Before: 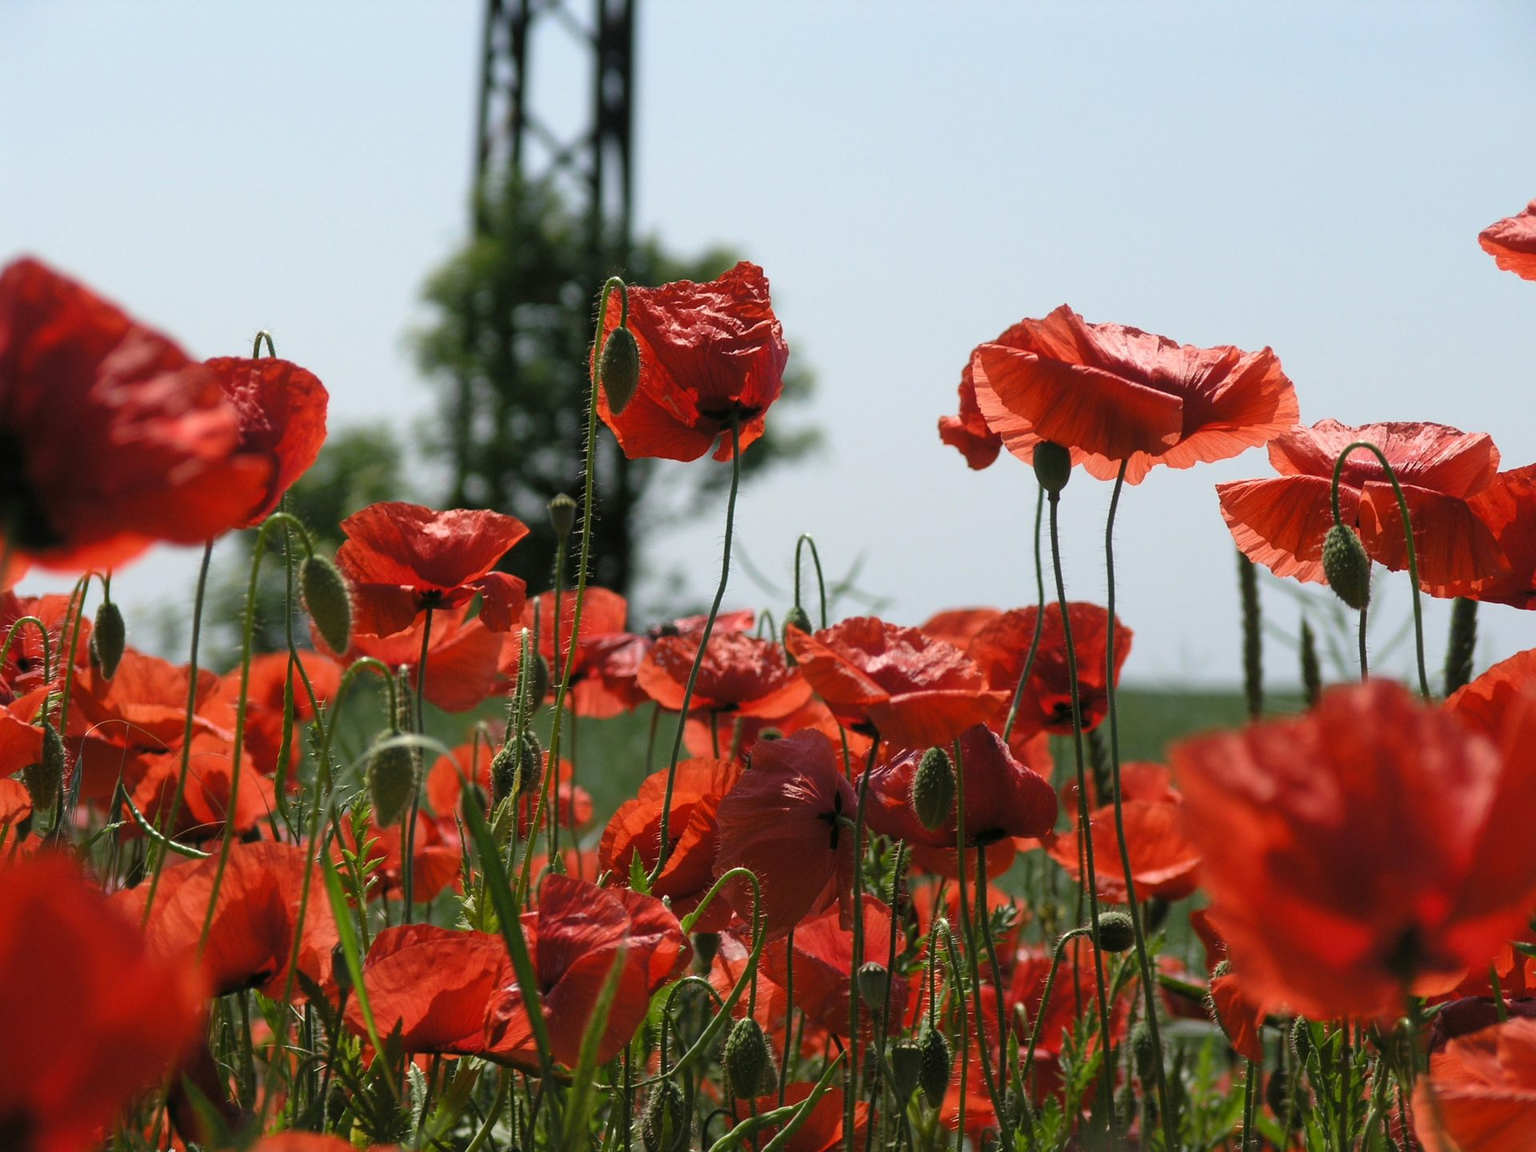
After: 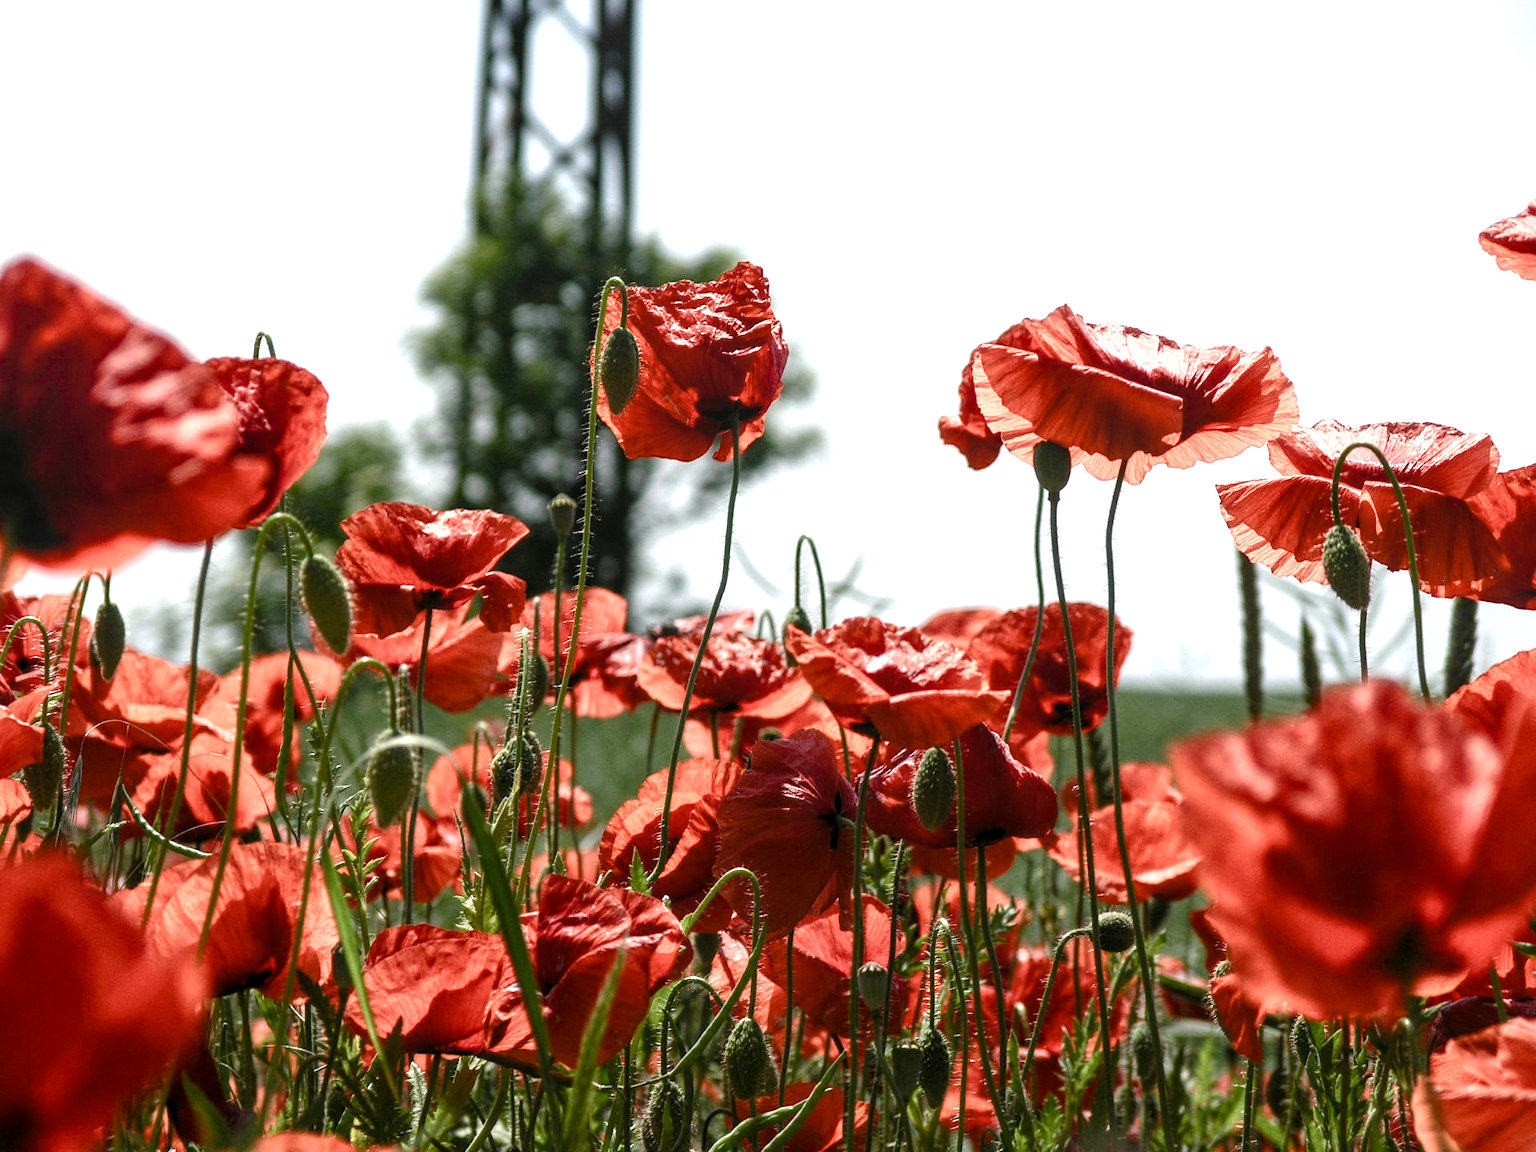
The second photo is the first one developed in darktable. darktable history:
exposure: black level correction 0.001, exposure 0.498 EV, compensate highlight preservation false
color balance rgb: perceptual saturation grading › global saturation 0.142%, perceptual saturation grading › highlights -30.892%, perceptual saturation grading › shadows 19.912%, global vibrance 6.526%, contrast 12.29%, saturation formula JzAzBz (2021)
local contrast: on, module defaults
